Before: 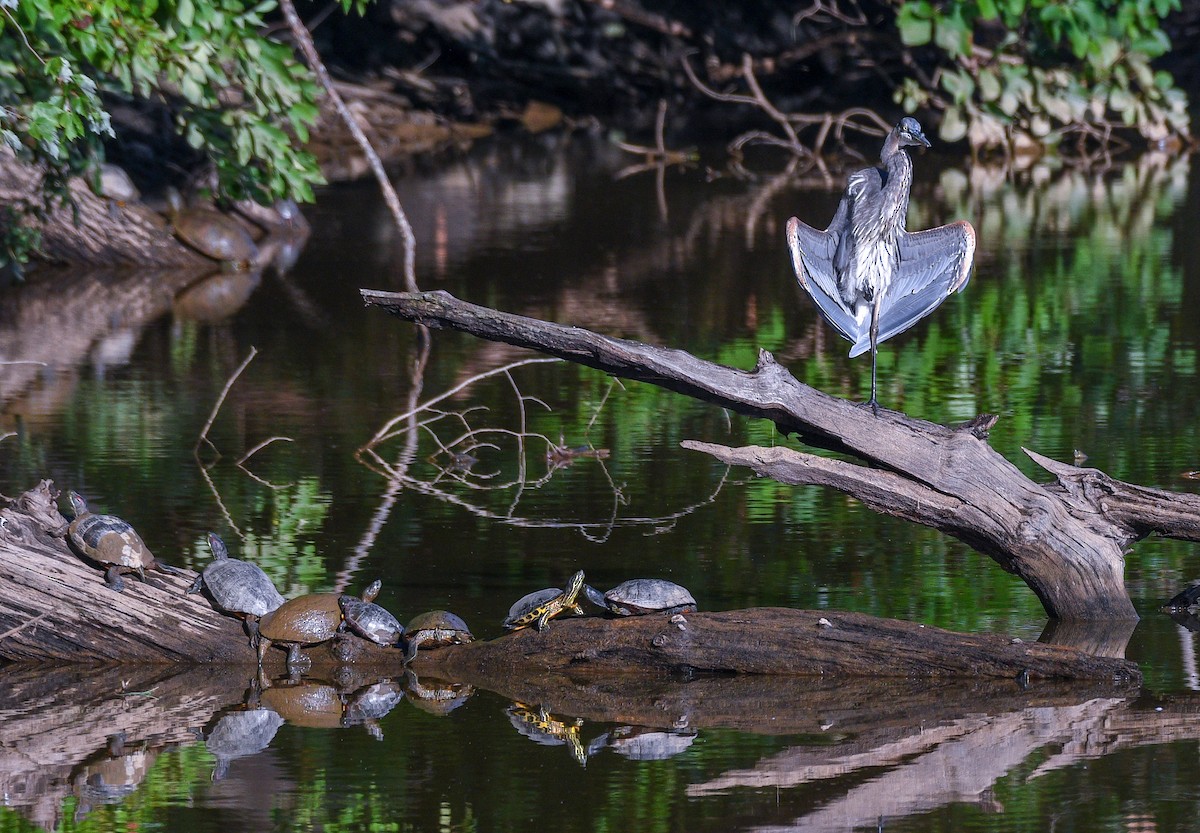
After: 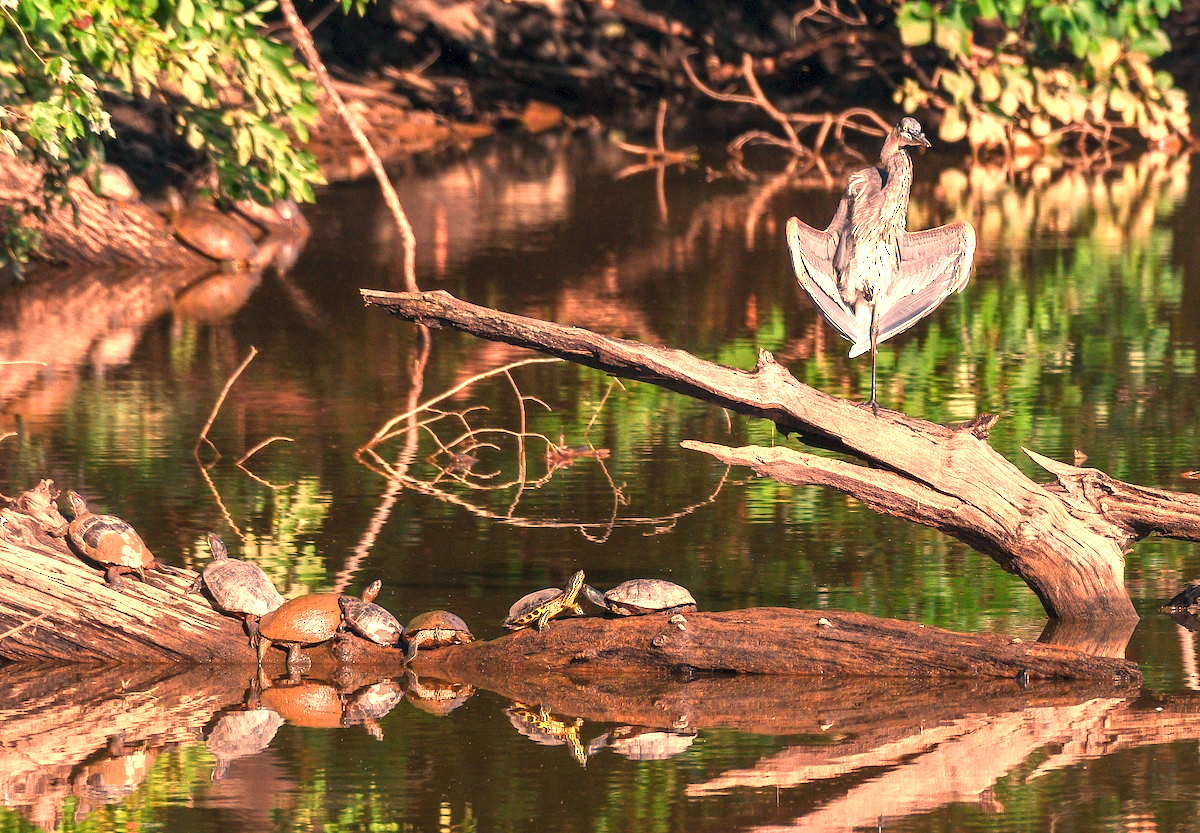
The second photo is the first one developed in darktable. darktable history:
white balance: red 1.467, blue 0.684
exposure: exposure 1.16 EV, compensate exposure bias true, compensate highlight preservation false
